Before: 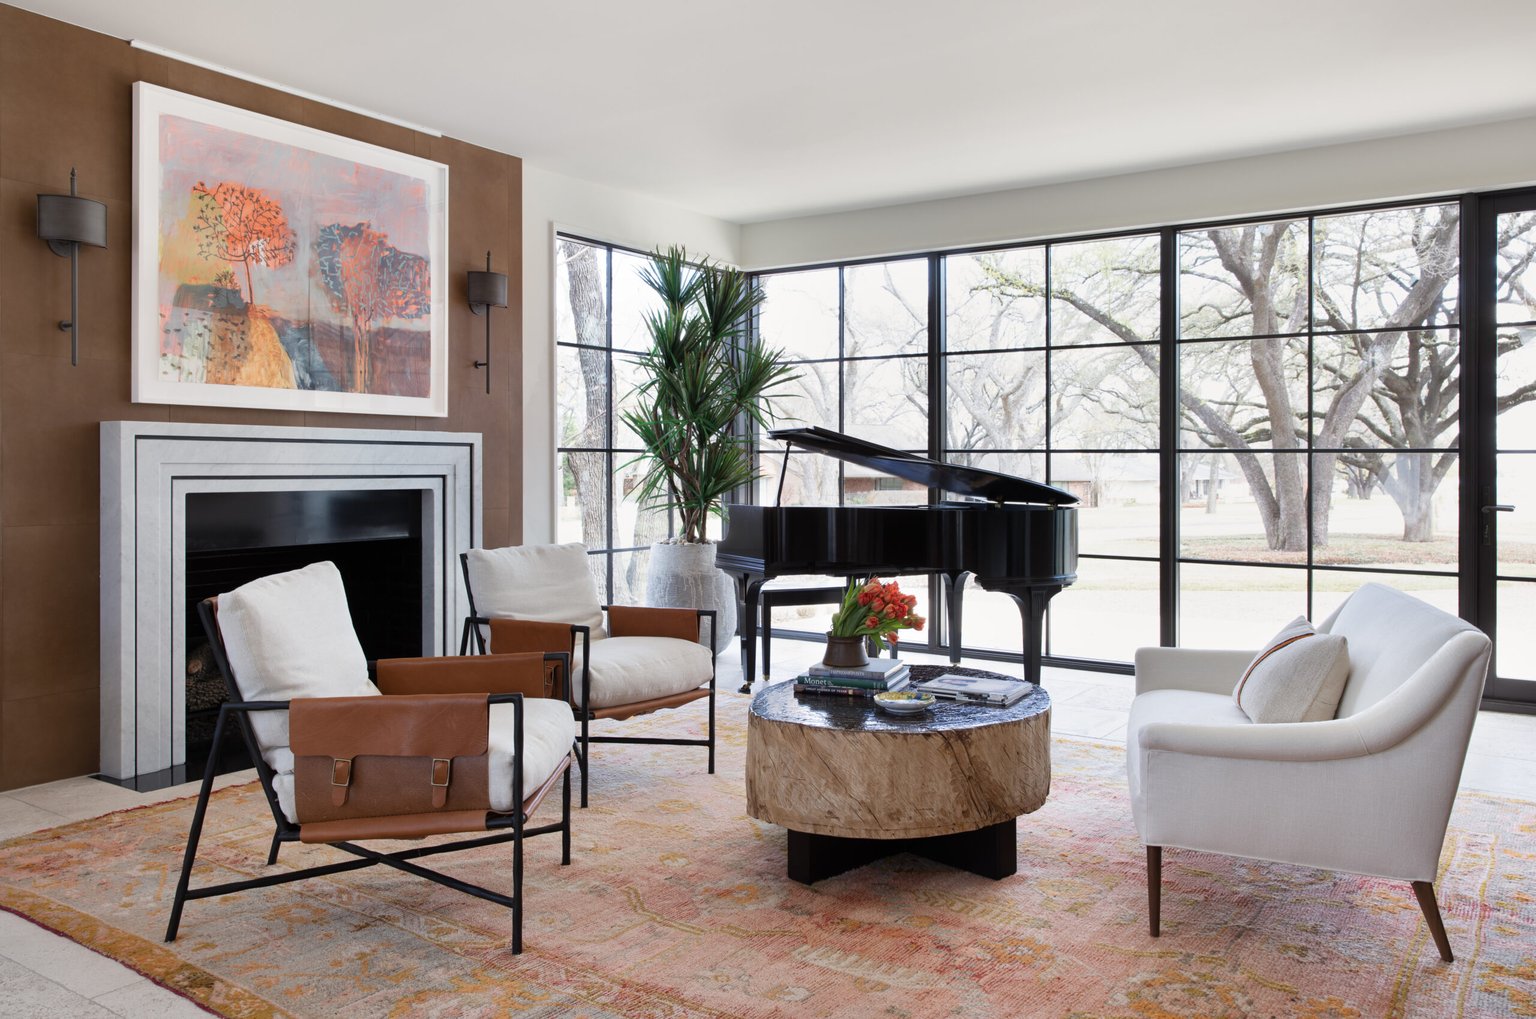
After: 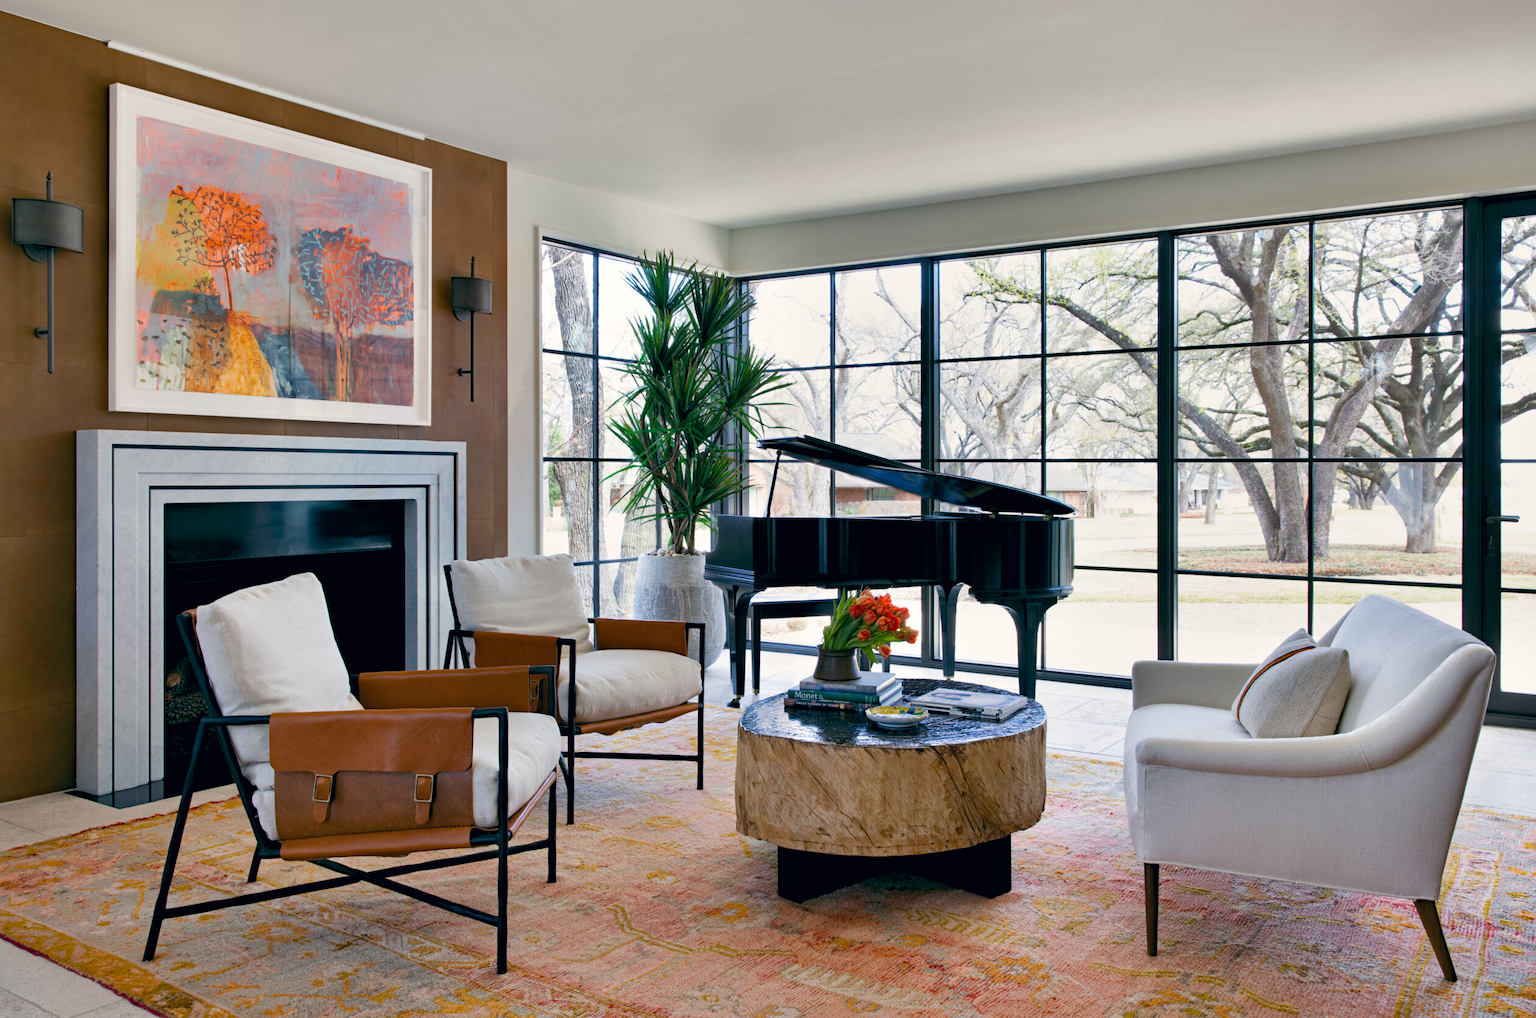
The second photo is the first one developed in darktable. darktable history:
shadows and highlights: soften with gaussian
crop: left 1.664%, right 0.275%, bottom 1.959%
color balance rgb: highlights gain › chroma 0.187%, highlights gain › hue 331.73°, global offset › luminance -0.311%, global offset › chroma 0.114%, global offset › hue 167.12°, perceptual saturation grading › global saturation 33.891%
haze removal: strength 0.276, distance 0.253, compatibility mode true, adaptive false
color correction: highlights a* 0.356, highlights b* 2.7, shadows a* -1.28, shadows b* -4.75
